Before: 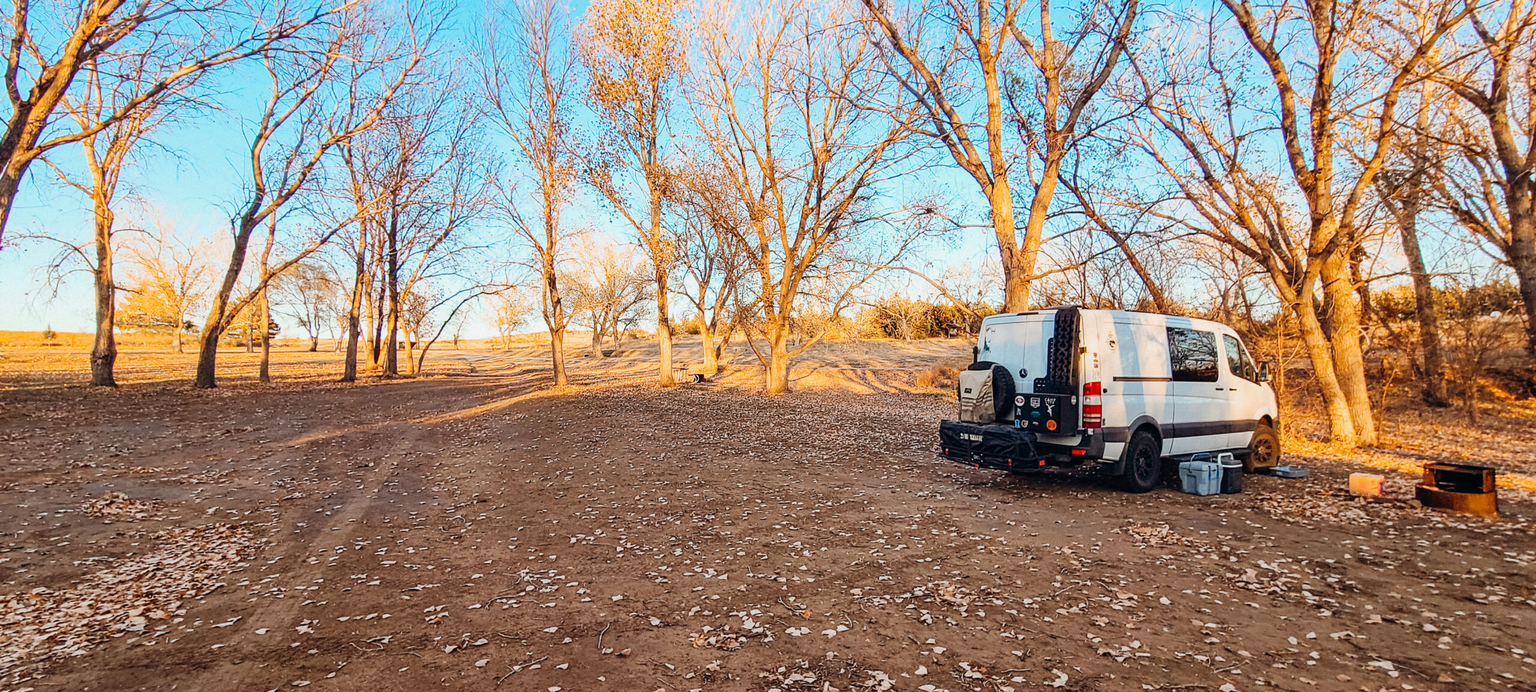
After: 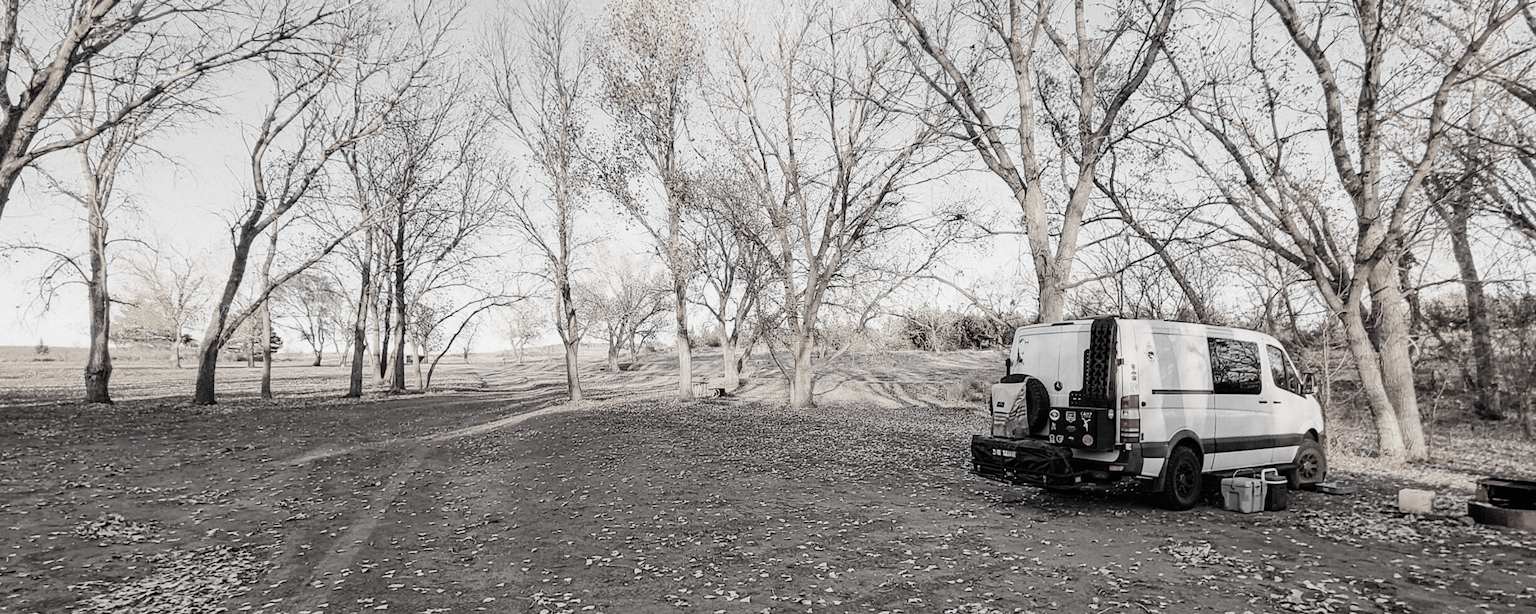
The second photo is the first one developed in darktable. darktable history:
color zones: curves: ch0 [(0, 0.613) (0.01, 0.613) (0.245, 0.448) (0.498, 0.529) (0.642, 0.665) (0.879, 0.777) (0.99, 0.613)]; ch1 [(0, 0.035) (0.121, 0.189) (0.259, 0.197) (0.415, 0.061) (0.589, 0.022) (0.732, 0.022) (0.857, 0.026) (0.991, 0.053)]
color correction: saturation 0.2
crop and rotate: angle 0.2°, left 0.275%, right 3.127%, bottom 14.18%
color balance: lift [0.998, 0.998, 1.001, 1.002], gamma [0.995, 1.025, 0.992, 0.975], gain [0.995, 1.02, 0.997, 0.98]
